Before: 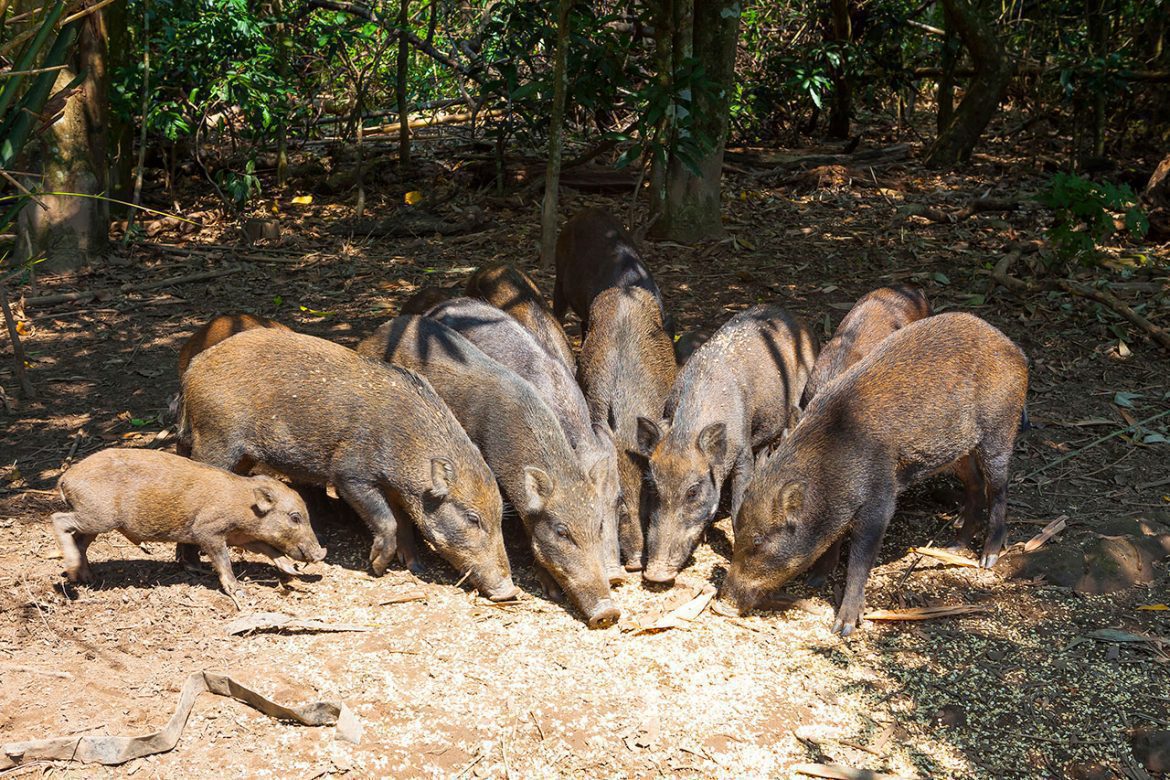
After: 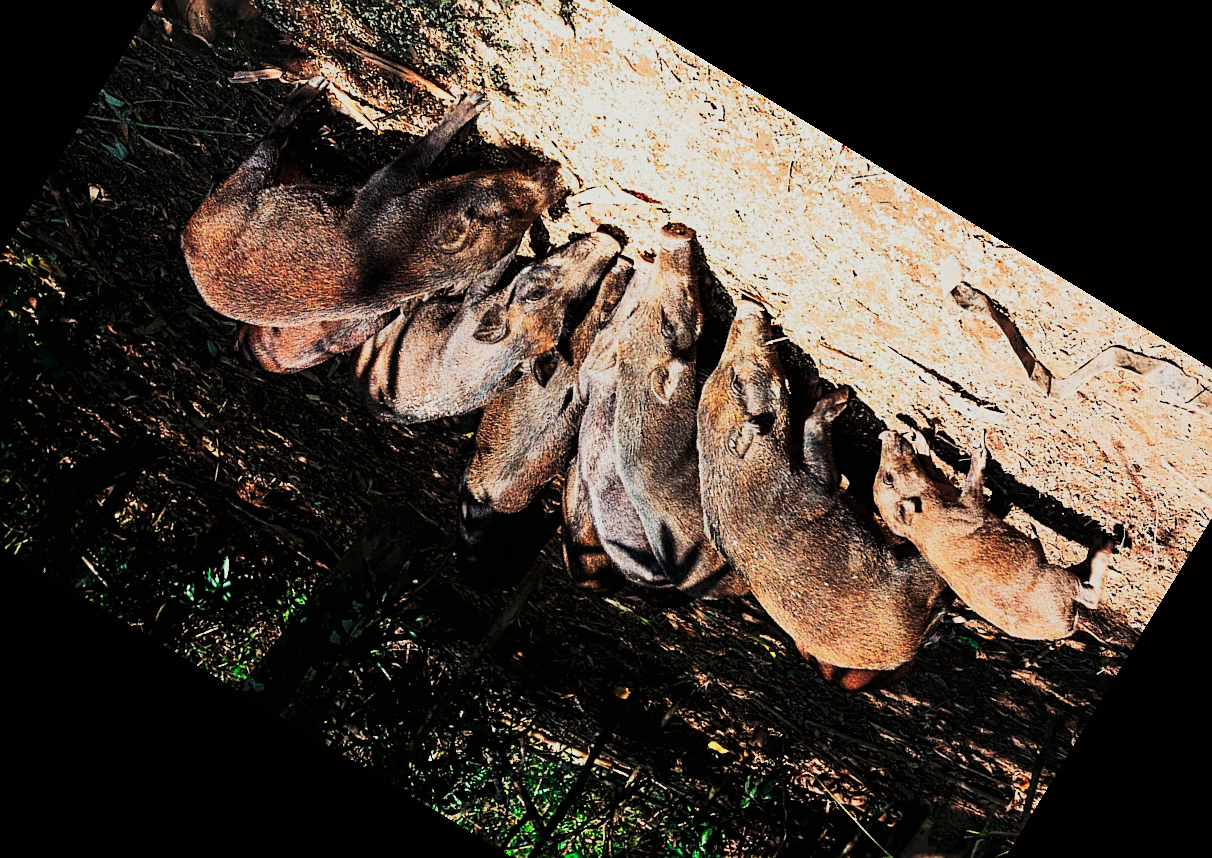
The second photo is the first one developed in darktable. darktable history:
tone curve: curves: ch0 [(0, 0) (0.003, 0.005) (0.011, 0.006) (0.025, 0.004) (0.044, 0.004) (0.069, 0.007) (0.1, 0.014) (0.136, 0.018) (0.177, 0.034) (0.224, 0.065) (0.277, 0.089) (0.335, 0.143) (0.399, 0.219) (0.468, 0.327) (0.543, 0.455) (0.623, 0.63) (0.709, 0.786) (0.801, 0.87) (0.898, 0.922) (1, 1)], preserve colors none
sharpen: on, module defaults
crop and rotate: angle 148.68°, left 9.111%, top 15.603%, right 4.588%, bottom 17.041%
filmic rgb: black relative exposure -7.65 EV, white relative exposure 4.56 EV, hardness 3.61, color science v6 (2022)
color contrast: blue-yellow contrast 0.62
color correction: highlights b* 3
